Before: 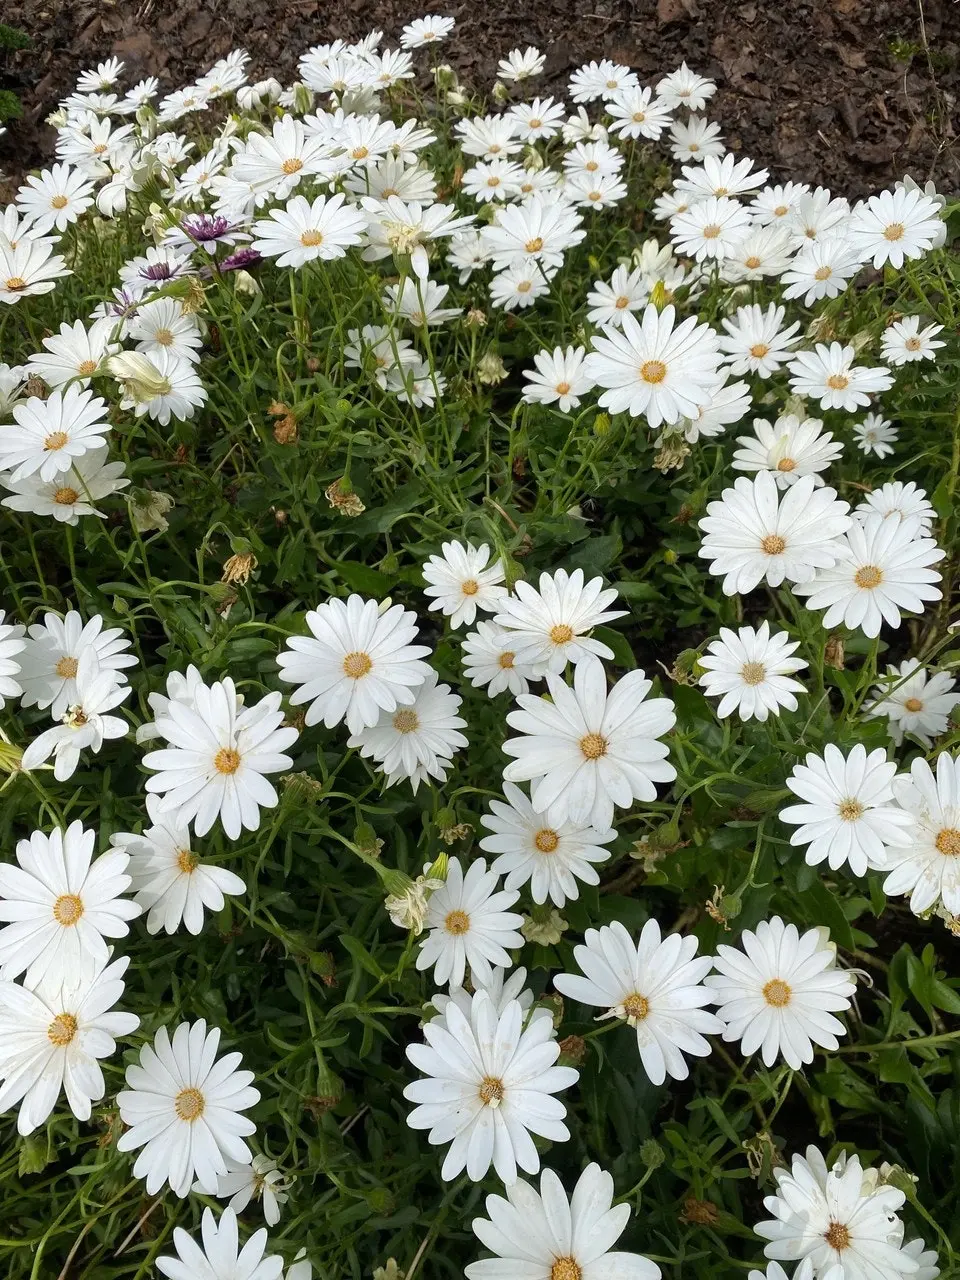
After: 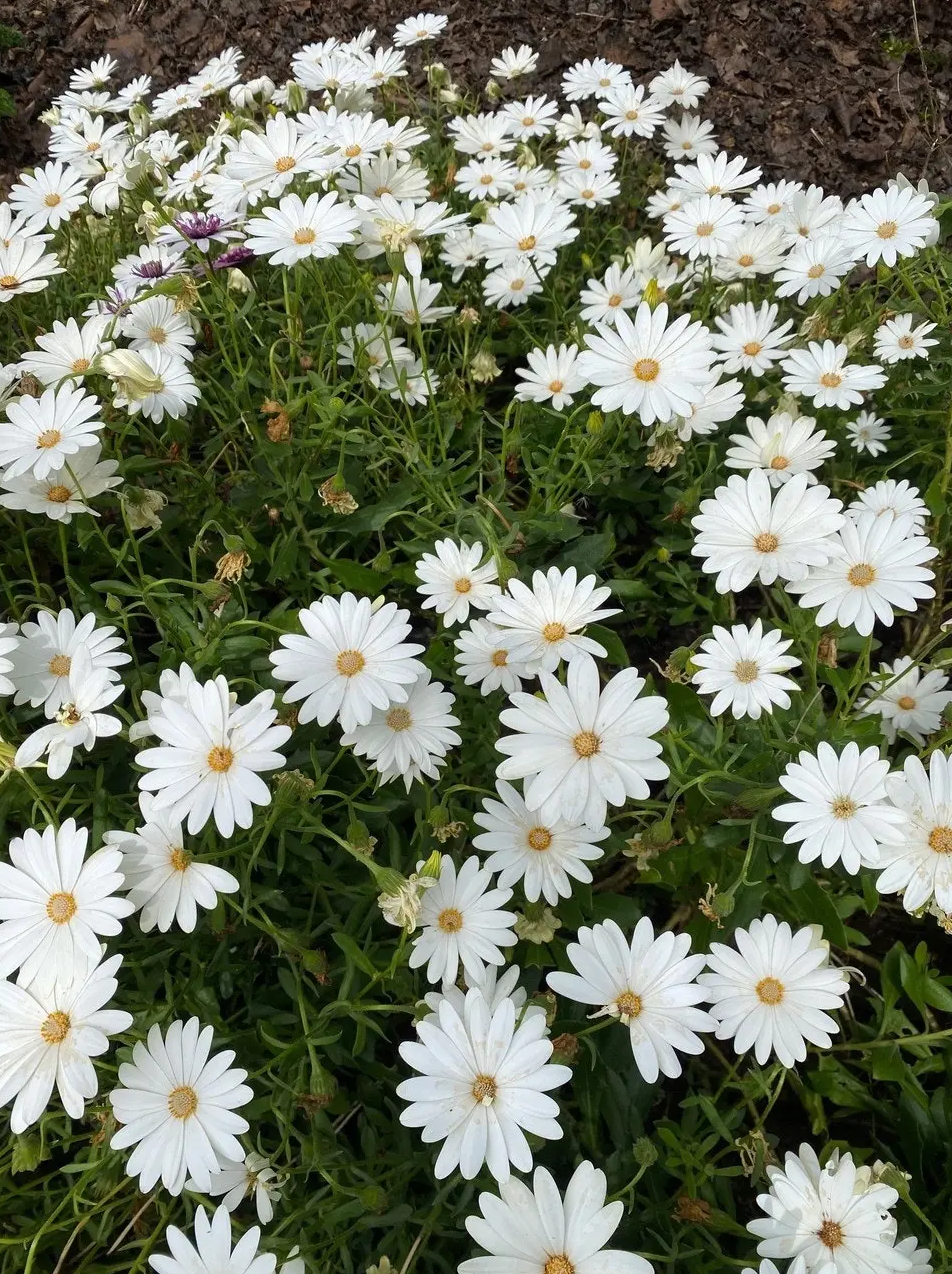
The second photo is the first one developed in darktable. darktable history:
crop and rotate: left 0.752%, top 0.164%, bottom 0.264%
